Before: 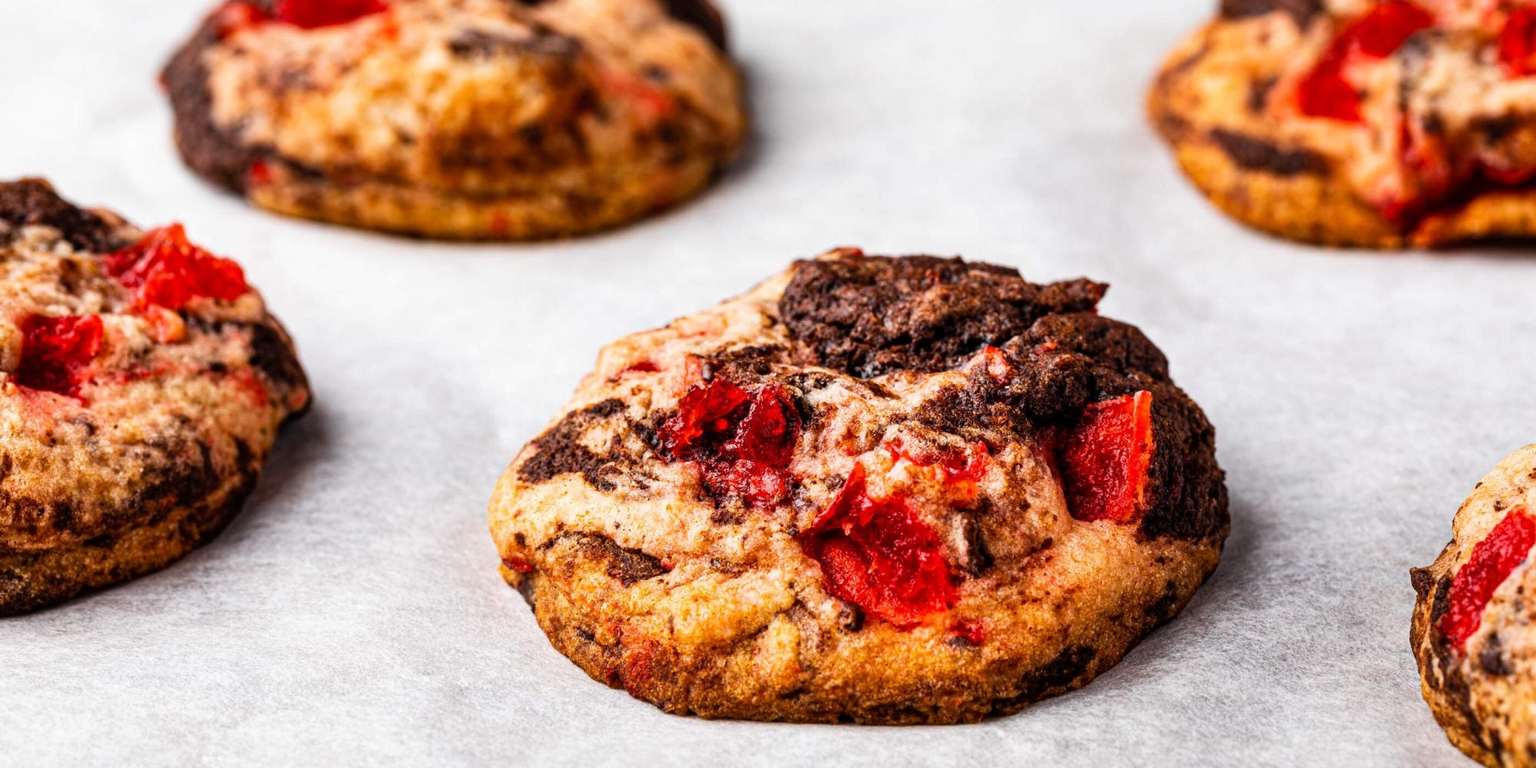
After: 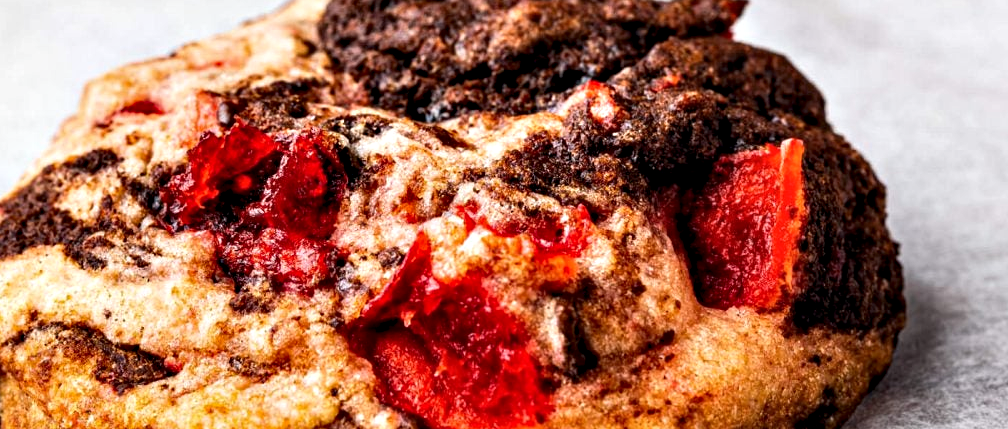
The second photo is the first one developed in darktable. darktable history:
crop: left 34.818%, top 37.017%, right 14.78%, bottom 20.036%
contrast equalizer: octaves 7, y [[0.6 ×6], [0.55 ×6], [0 ×6], [0 ×6], [0 ×6]], mix 0.603
